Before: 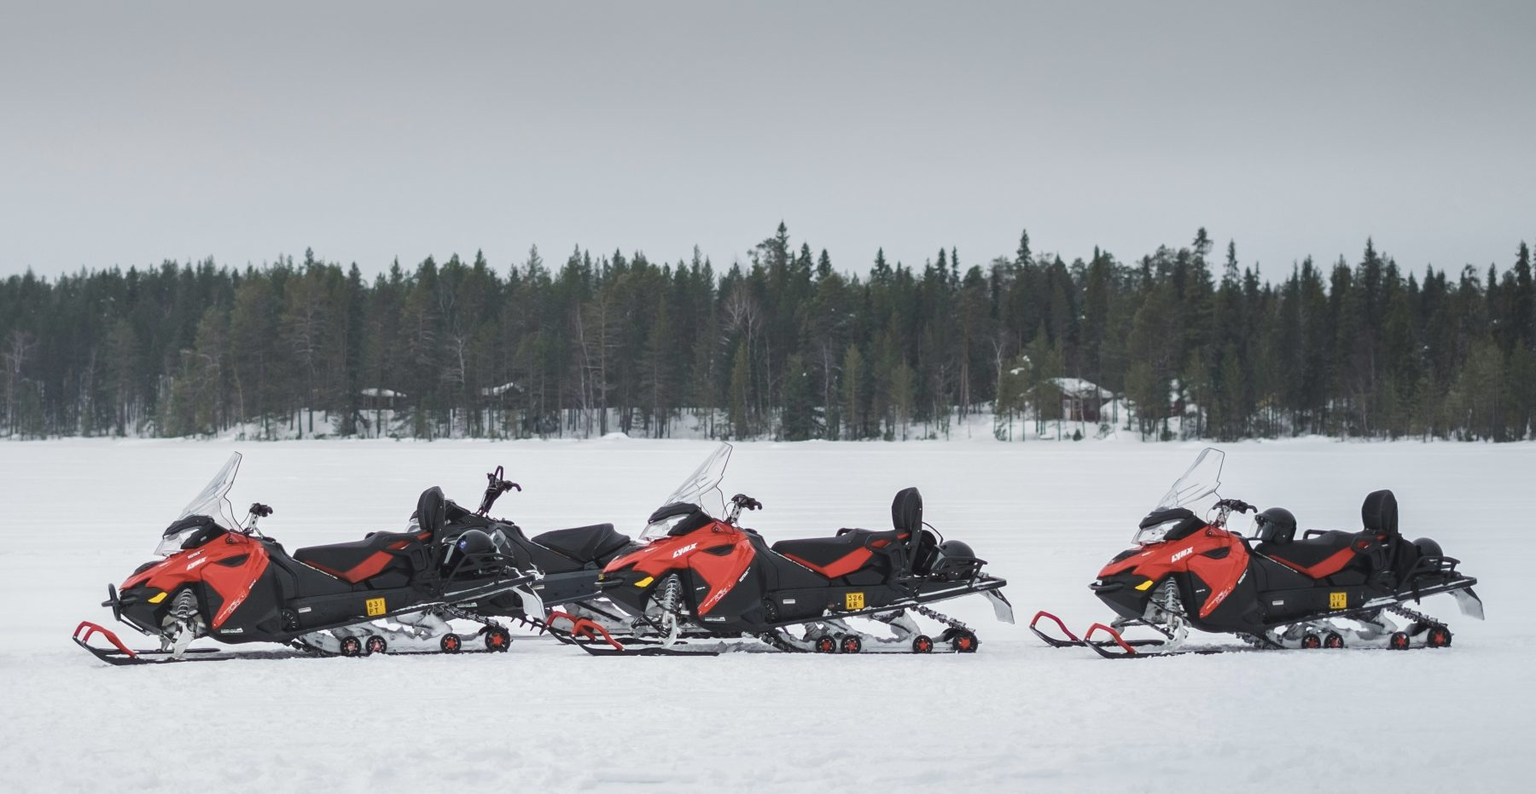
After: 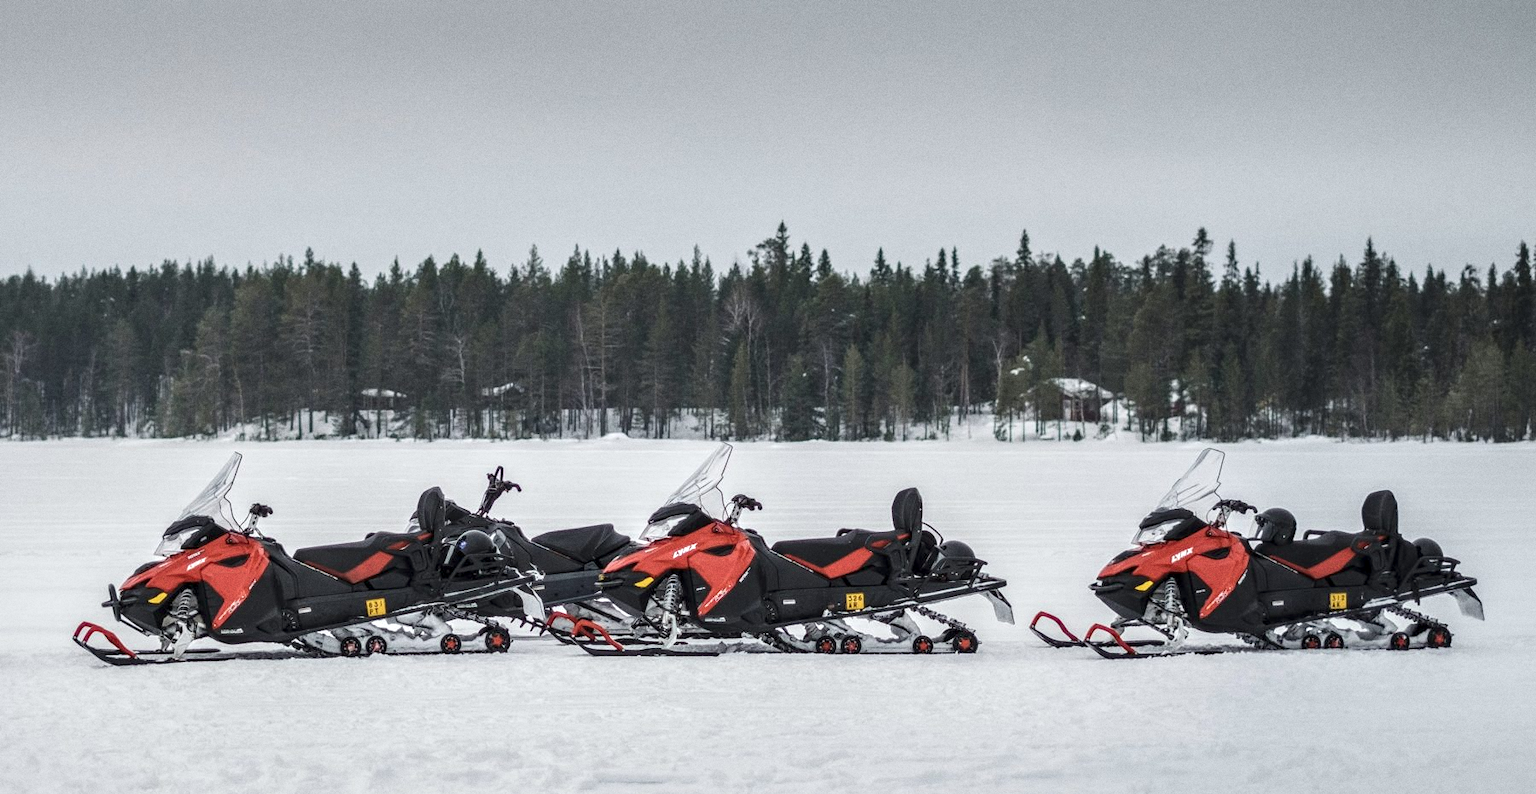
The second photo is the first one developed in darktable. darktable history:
local contrast: detail 160%
grain: on, module defaults
